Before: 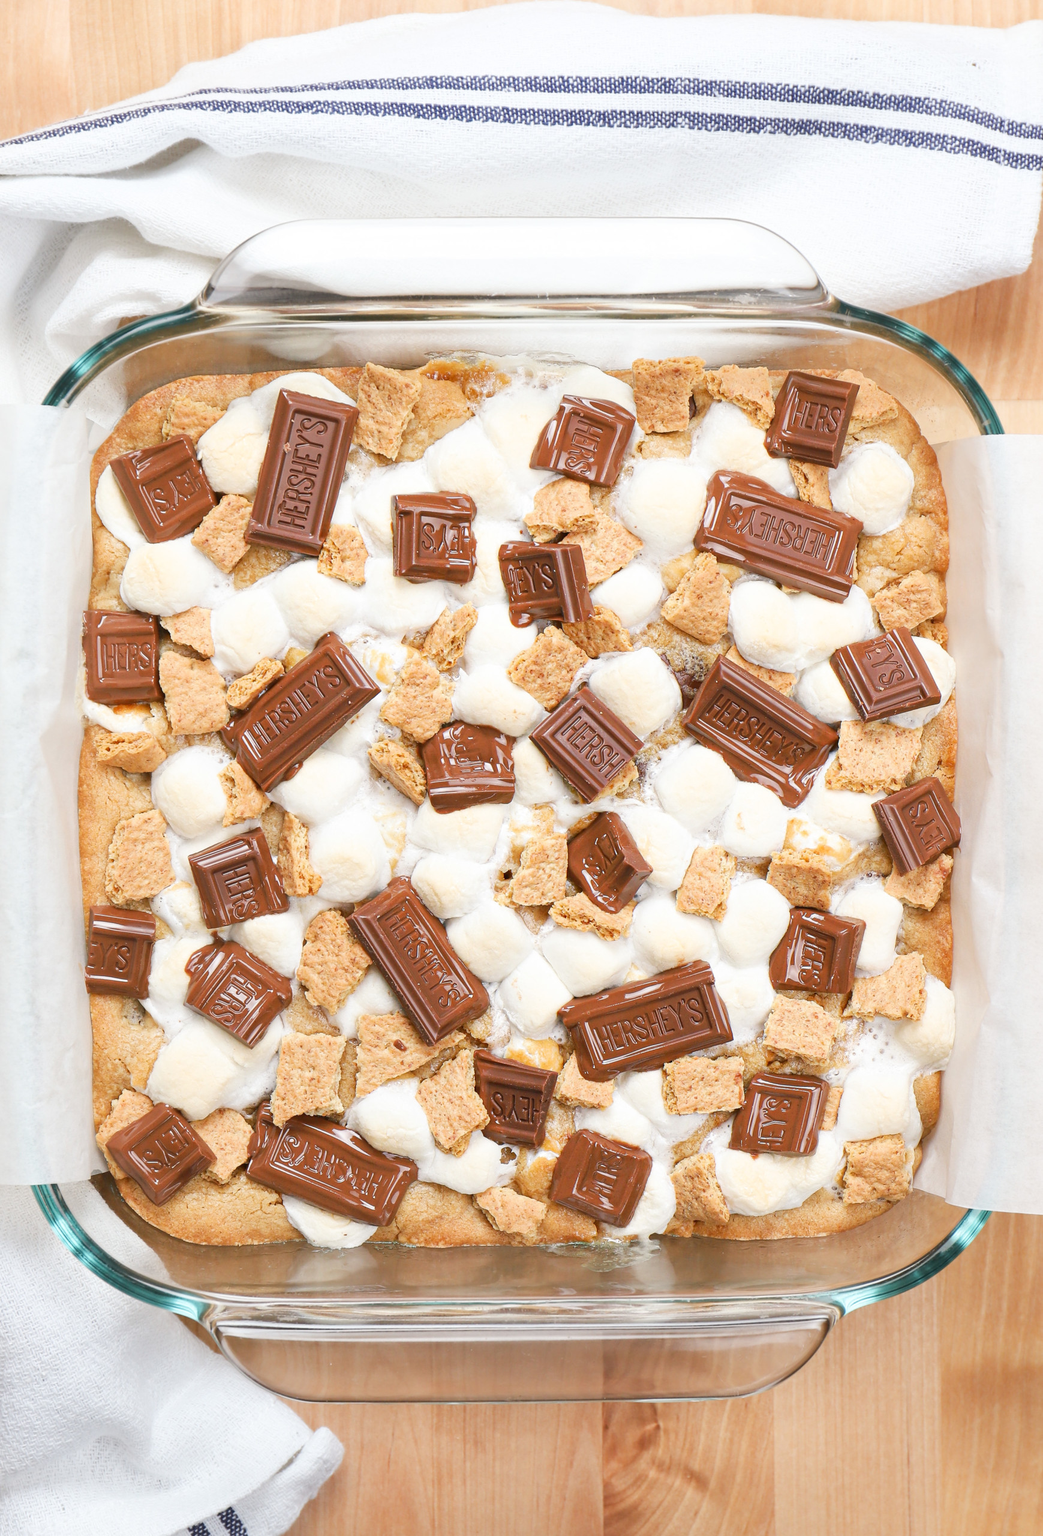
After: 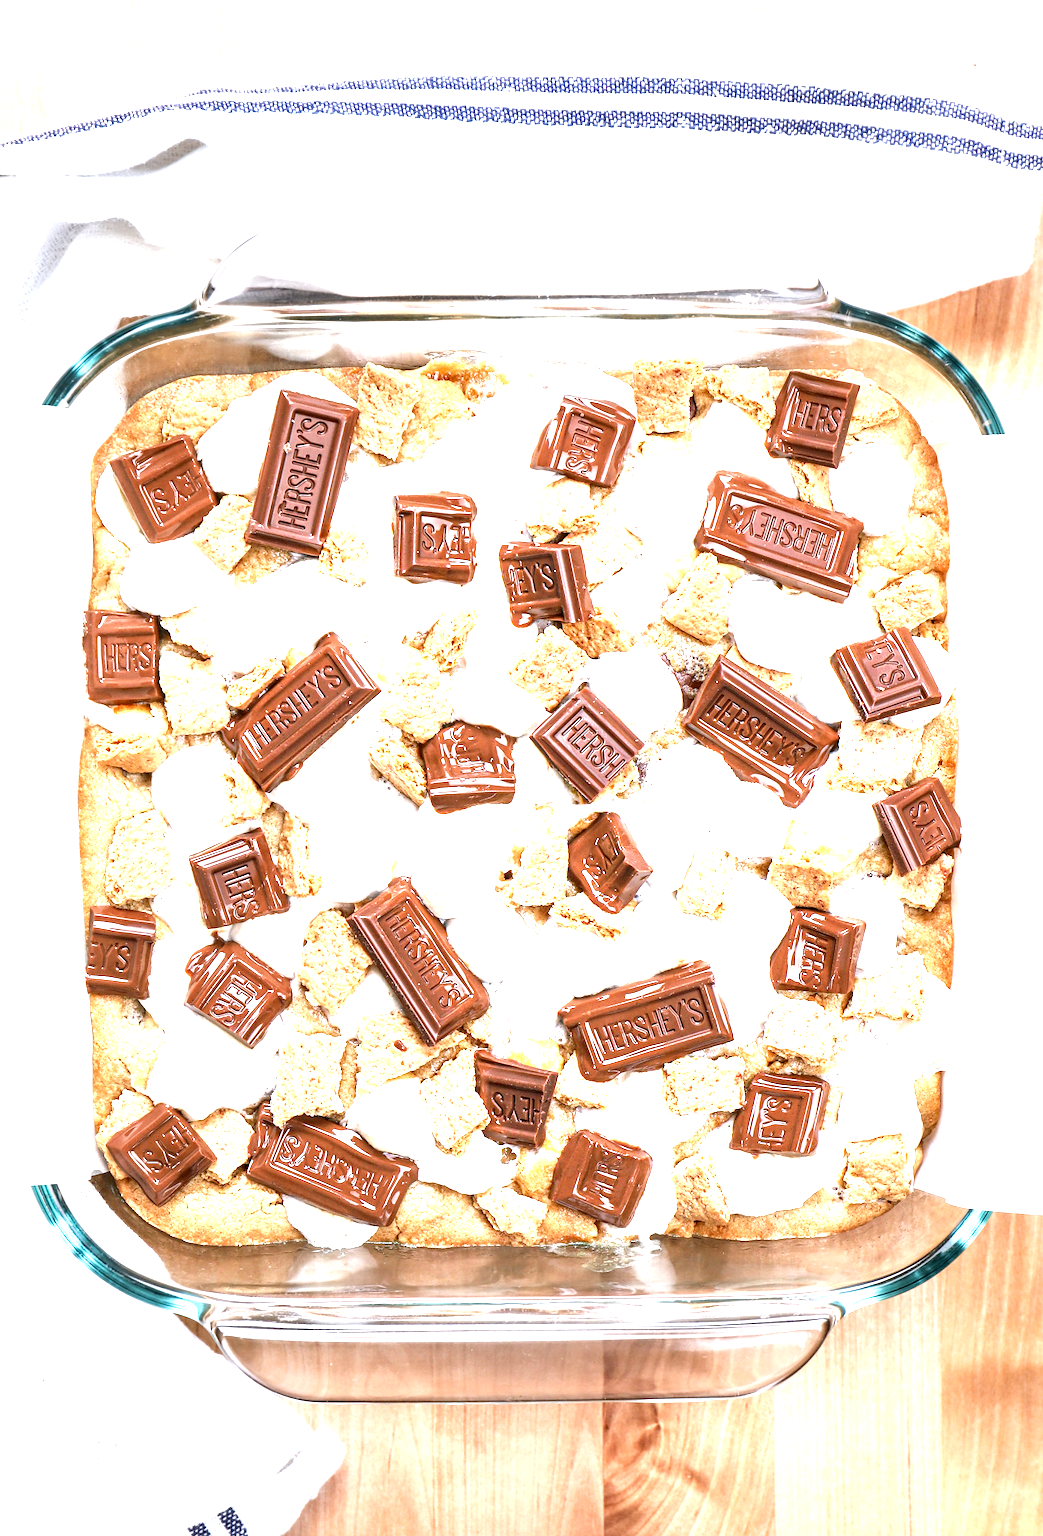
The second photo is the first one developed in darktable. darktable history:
color calibration: illuminant as shot in camera, x 0.358, y 0.373, temperature 4628.91 K
exposure: exposure 1.15 EV, compensate highlight preservation false
local contrast: highlights 65%, shadows 54%, detail 169%, midtone range 0.514
